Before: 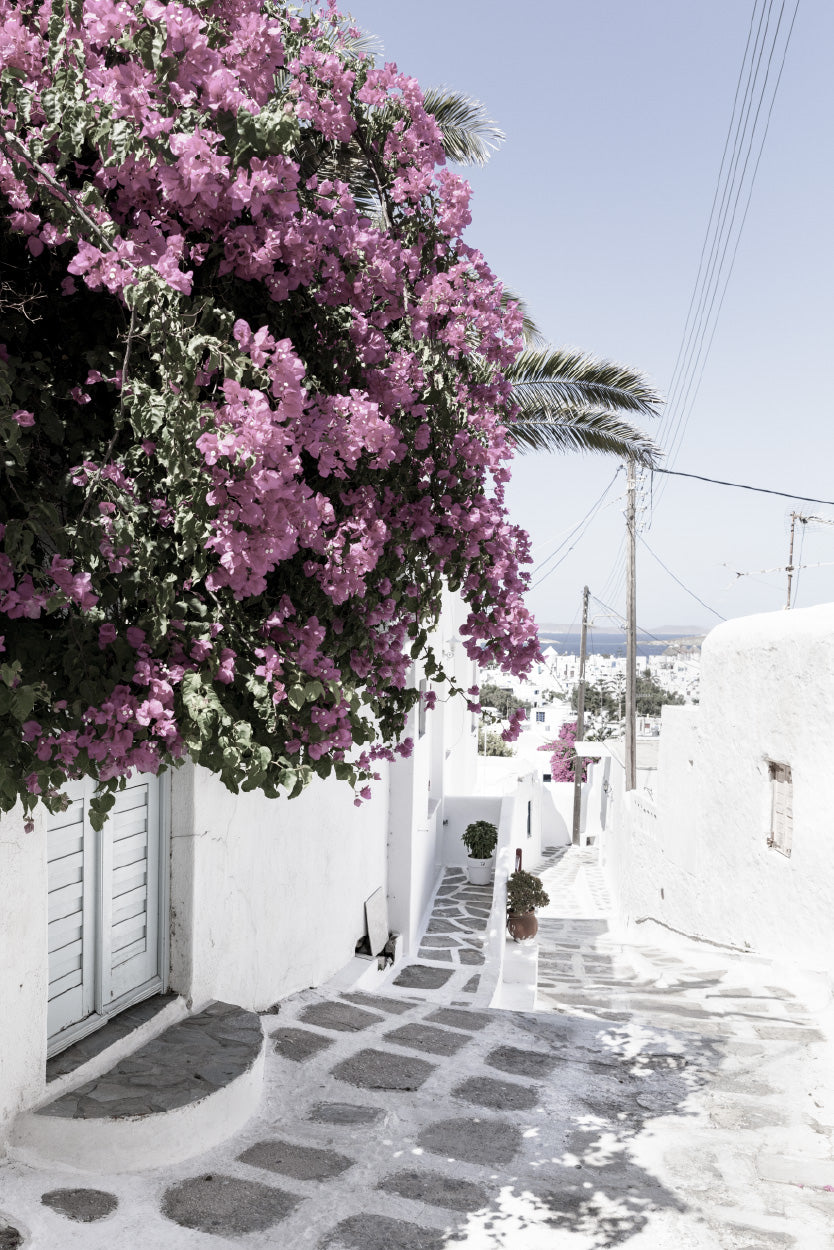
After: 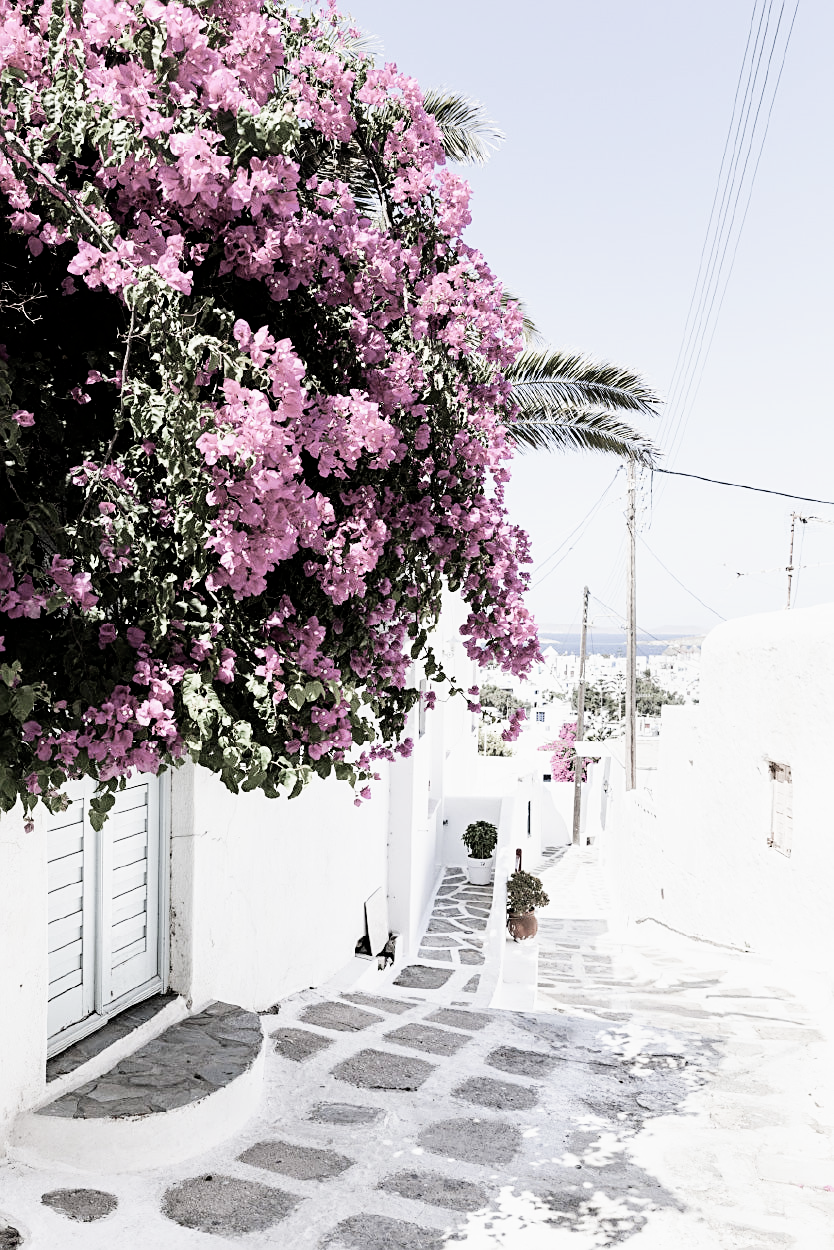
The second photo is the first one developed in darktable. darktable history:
sharpen: on, module defaults
filmic rgb: black relative exposure -5.08 EV, white relative exposure 3.97 EV, hardness 2.87, contrast 1.299, highlights saturation mix -30.13%, contrast in shadows safe
exposure: black level correction 0.001, exposure 0.963 EV, compensate exposure bias true, compensate highlight preservation false
